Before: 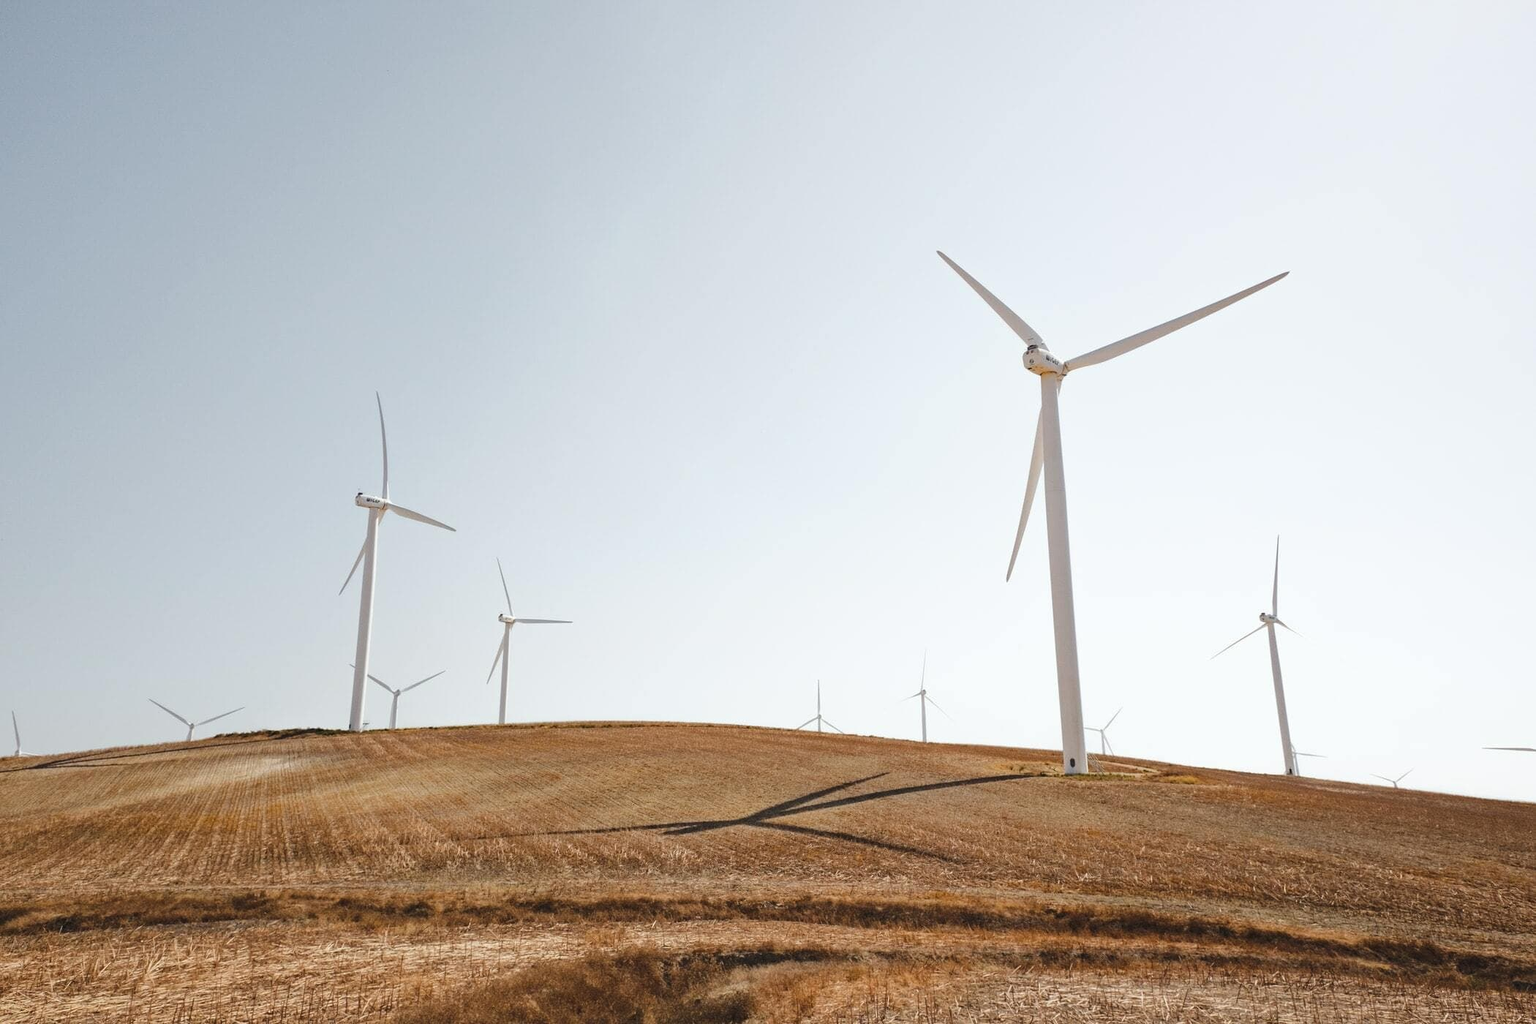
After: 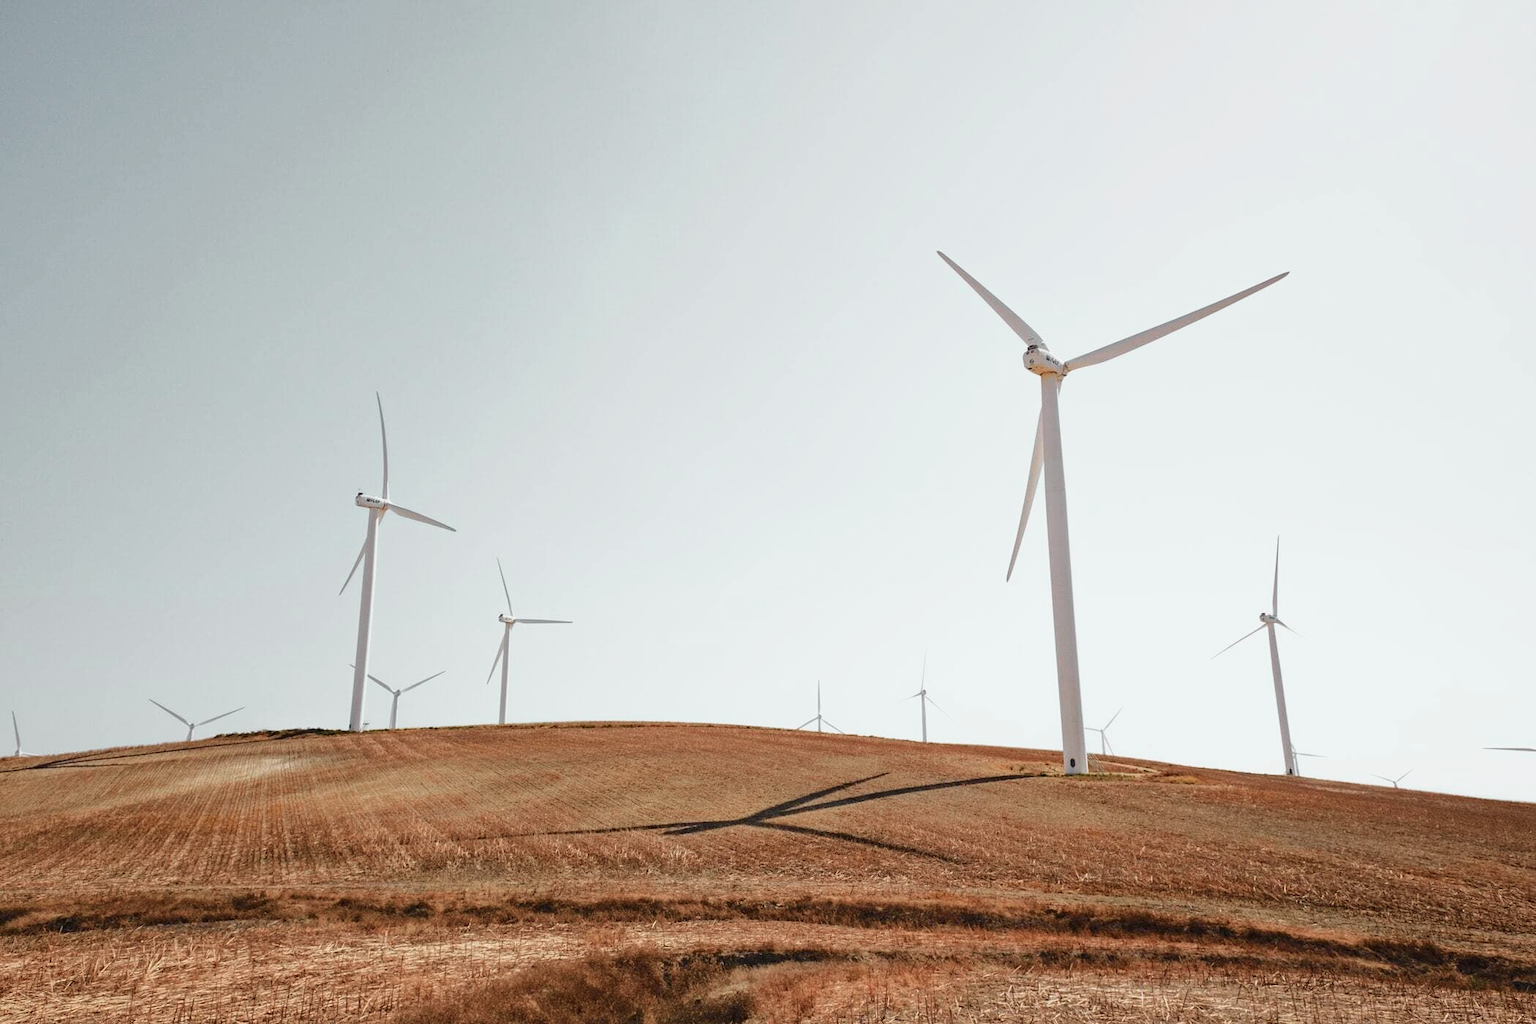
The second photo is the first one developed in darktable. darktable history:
tone curve: curves: ch0 [(0, 0) (0.058, 0.027) (0.214, 0.183) (0.304, 0.288) (0.561, 0.554) (0.687, 0.677) (0.768, 0.768) (0.858, 0.861) (0.986, 0.957)]; ch1 [(0, 0) (0.172, 0.123) (0.312, 0.296) (0.437, 0.429) (0.471, 0.469) (0.502, 0.5) (0.513, 0.515) (0.583, 0.604) (0.631, 0.659) (0.703, 0.721) (0.889, 0.924) (1, 1)]; ch2 [(0, 0) (0.411, 0.424) (0.485, 0.497) (0.502, 0.5) (0.517, 0.511) (0.566, 0.573) (0.622, 0.613) (0.709, 0.677) (1, 1)], color space Lab, independent channels, preserve colors none
